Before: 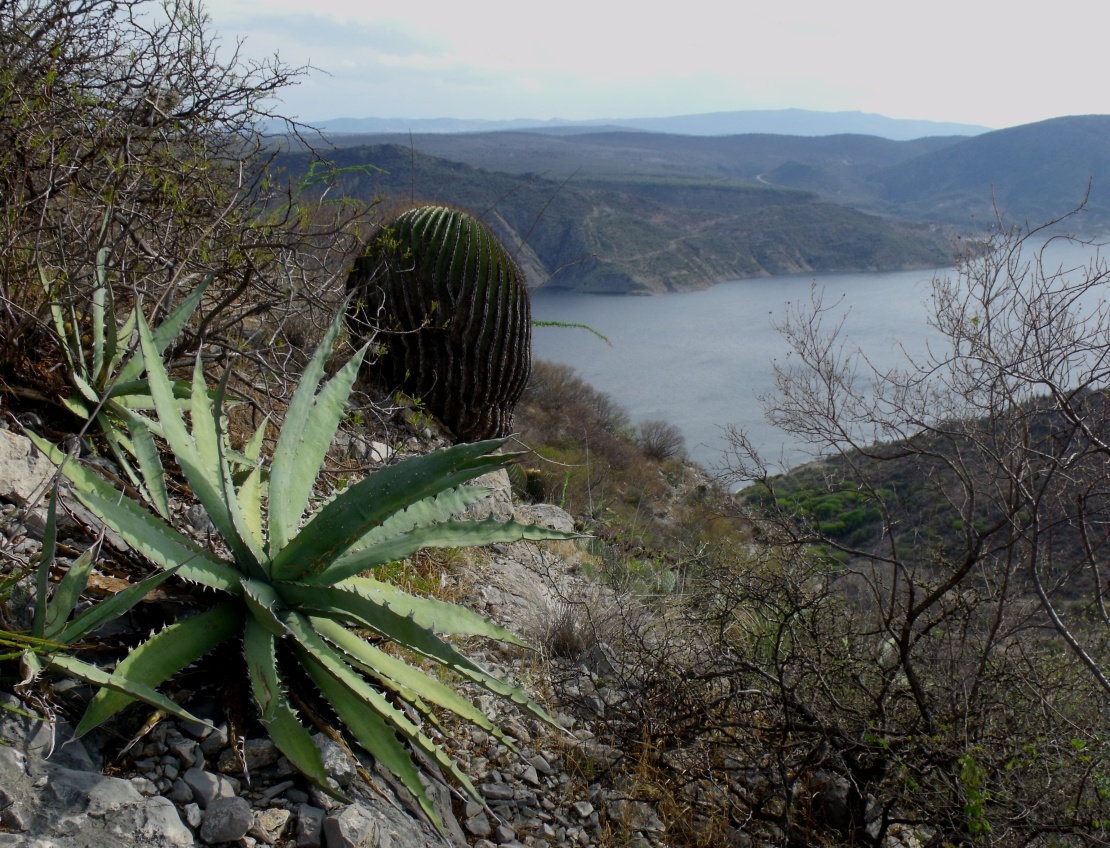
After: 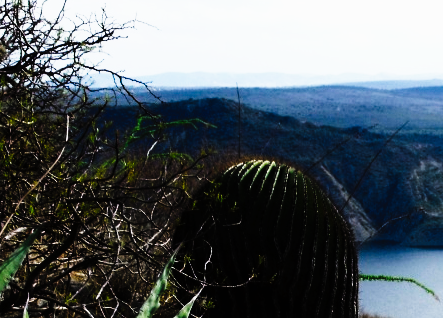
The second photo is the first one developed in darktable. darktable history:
filmic rgb: black relative exposure -7.99 EV, white relative exposure 2.47 EV, hardness 6.39, iterations of high-quality reconstruction 0
crop: left 15.624%, top 5.44%, right 44.399%, bottom 57.018%
tone curve: curves: ch0 [(0, 0) (0.003, 0.005) (0.011, 0.008) (0.025, 0.01) (0.044, 0.014) (0.069, 0.017) (0.1, 0.022) (0.136, 0.028) (0.177, 0.037) (0.224, 0.049) (0.277, 0.091) (0.335, 0.168) (0.399, 0.292) (0.468, 0.463) (0.543, 0.637) (0.623, 0.792) (0.709, 0.903) (0.801, 0.963) (0.898, 0.985) (1, 1)], preserve colors none
